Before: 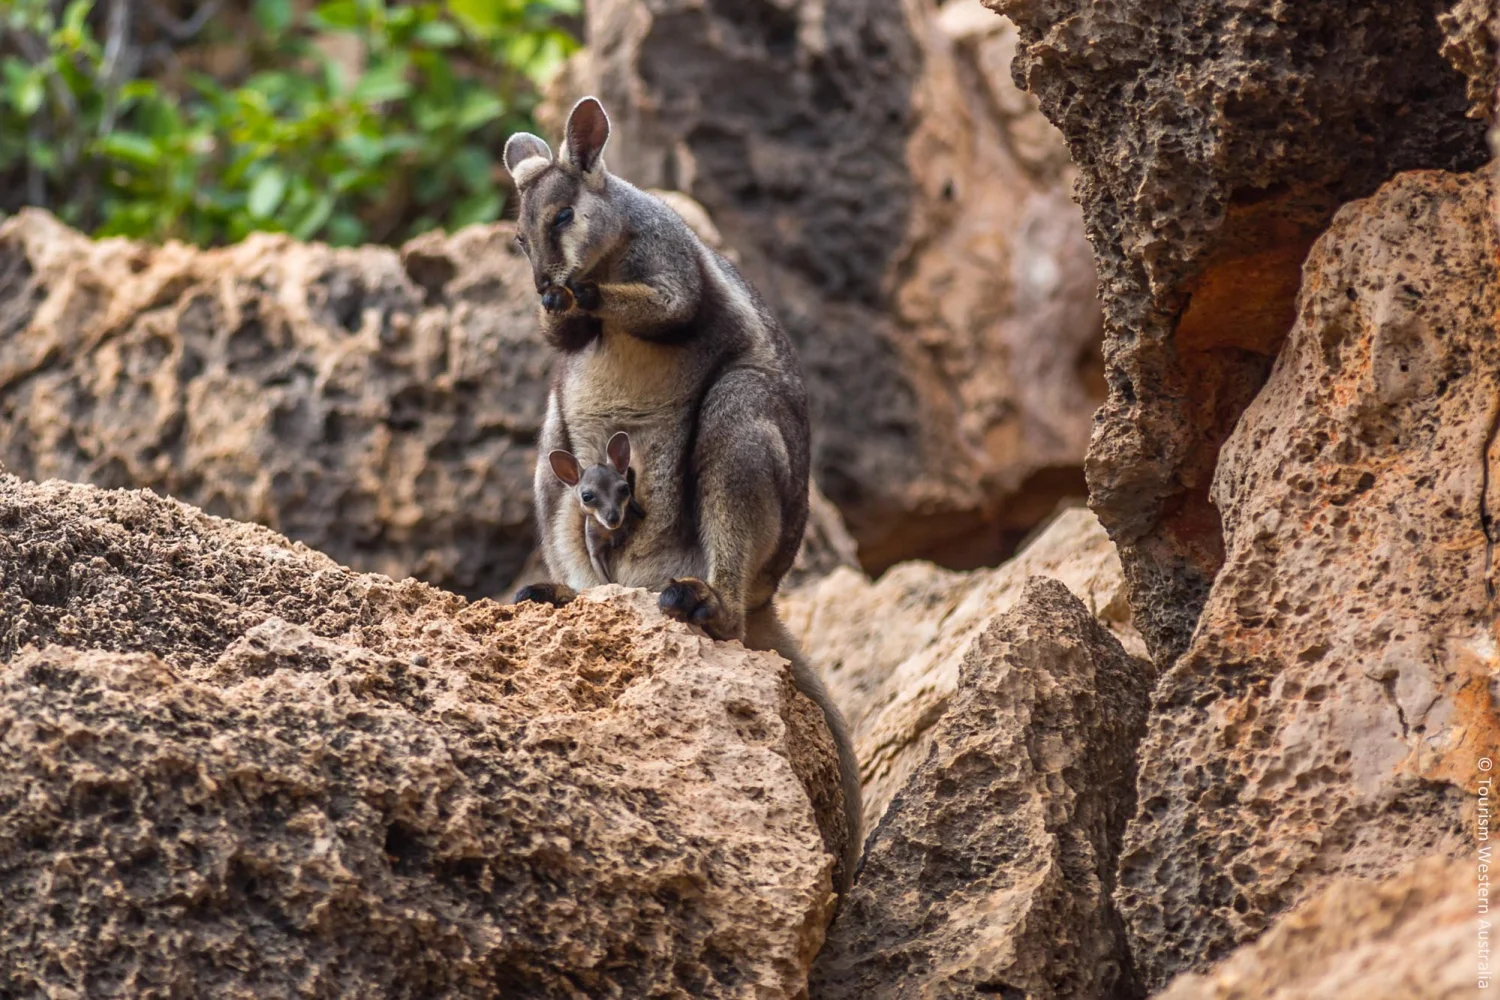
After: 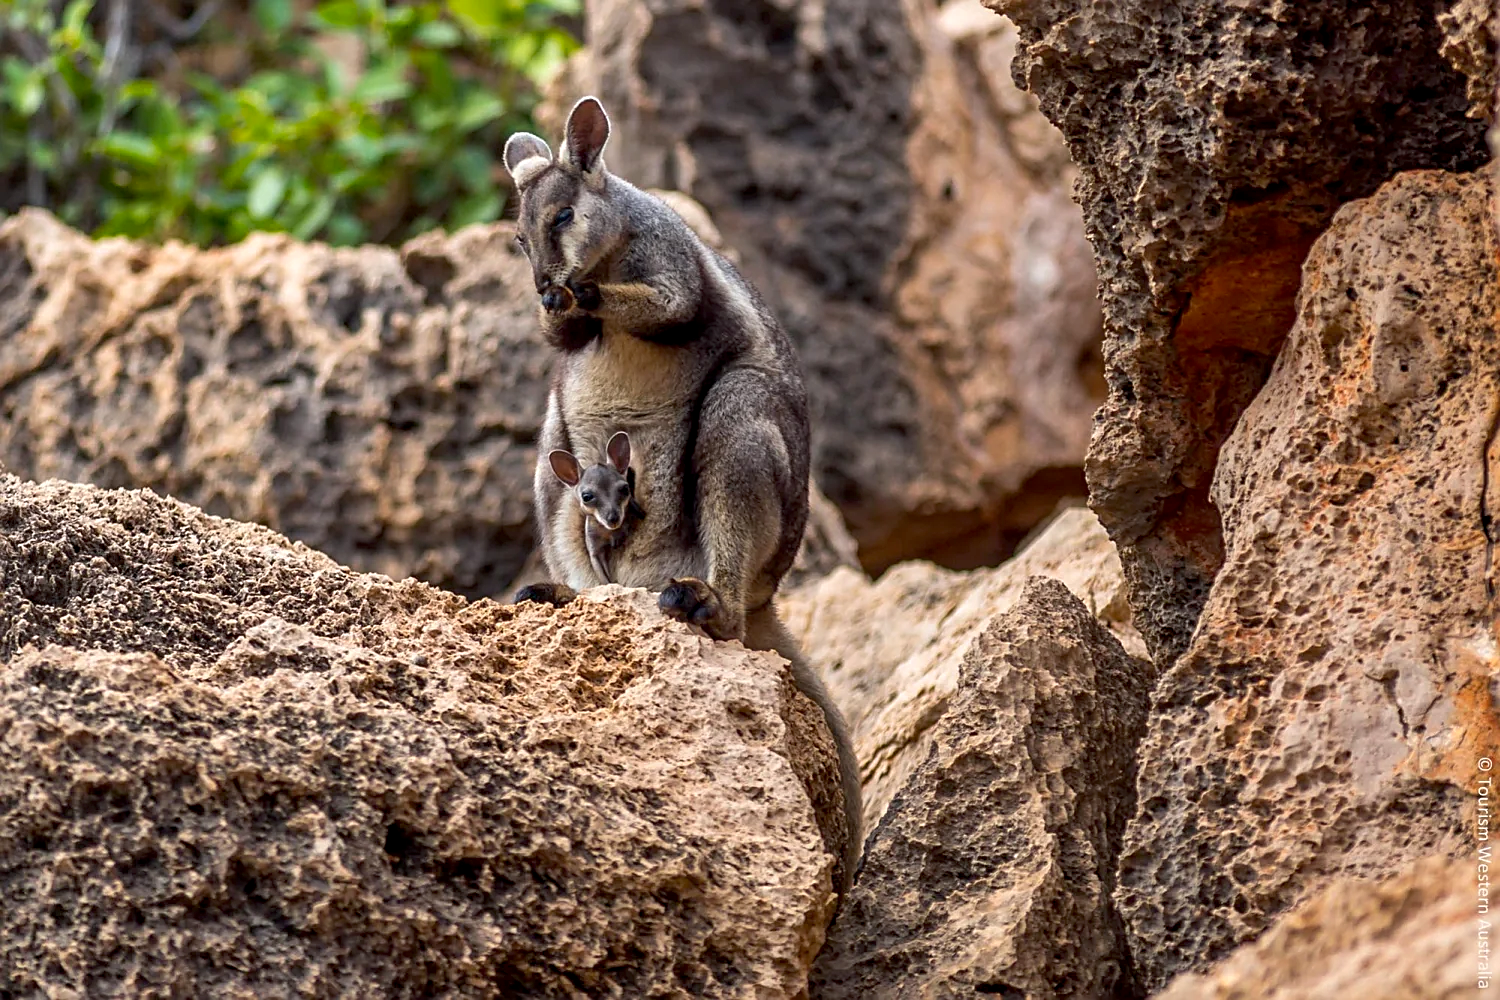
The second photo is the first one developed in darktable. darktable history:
white balance: emerald 1
shadows and highlights: shadows 43.71, white point adjustment -1.46, soften with gaussian
exposure: black level correction 0.007, exposure 0.159 EV, compensate highlight preservation false
sharpen: on, module defaults
